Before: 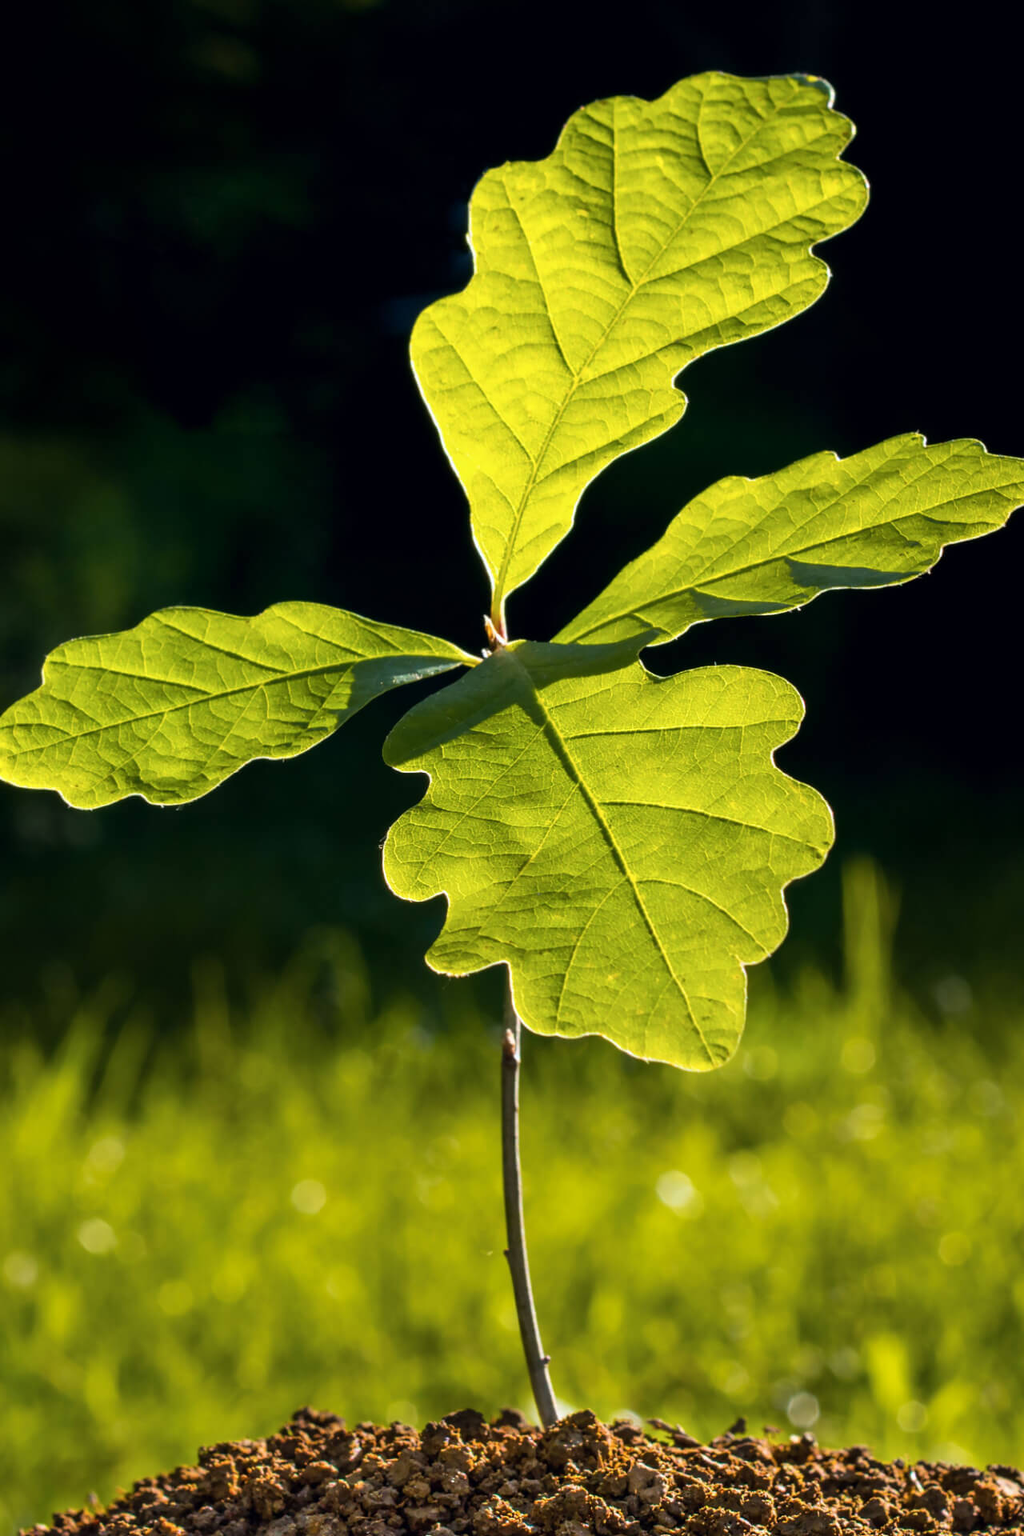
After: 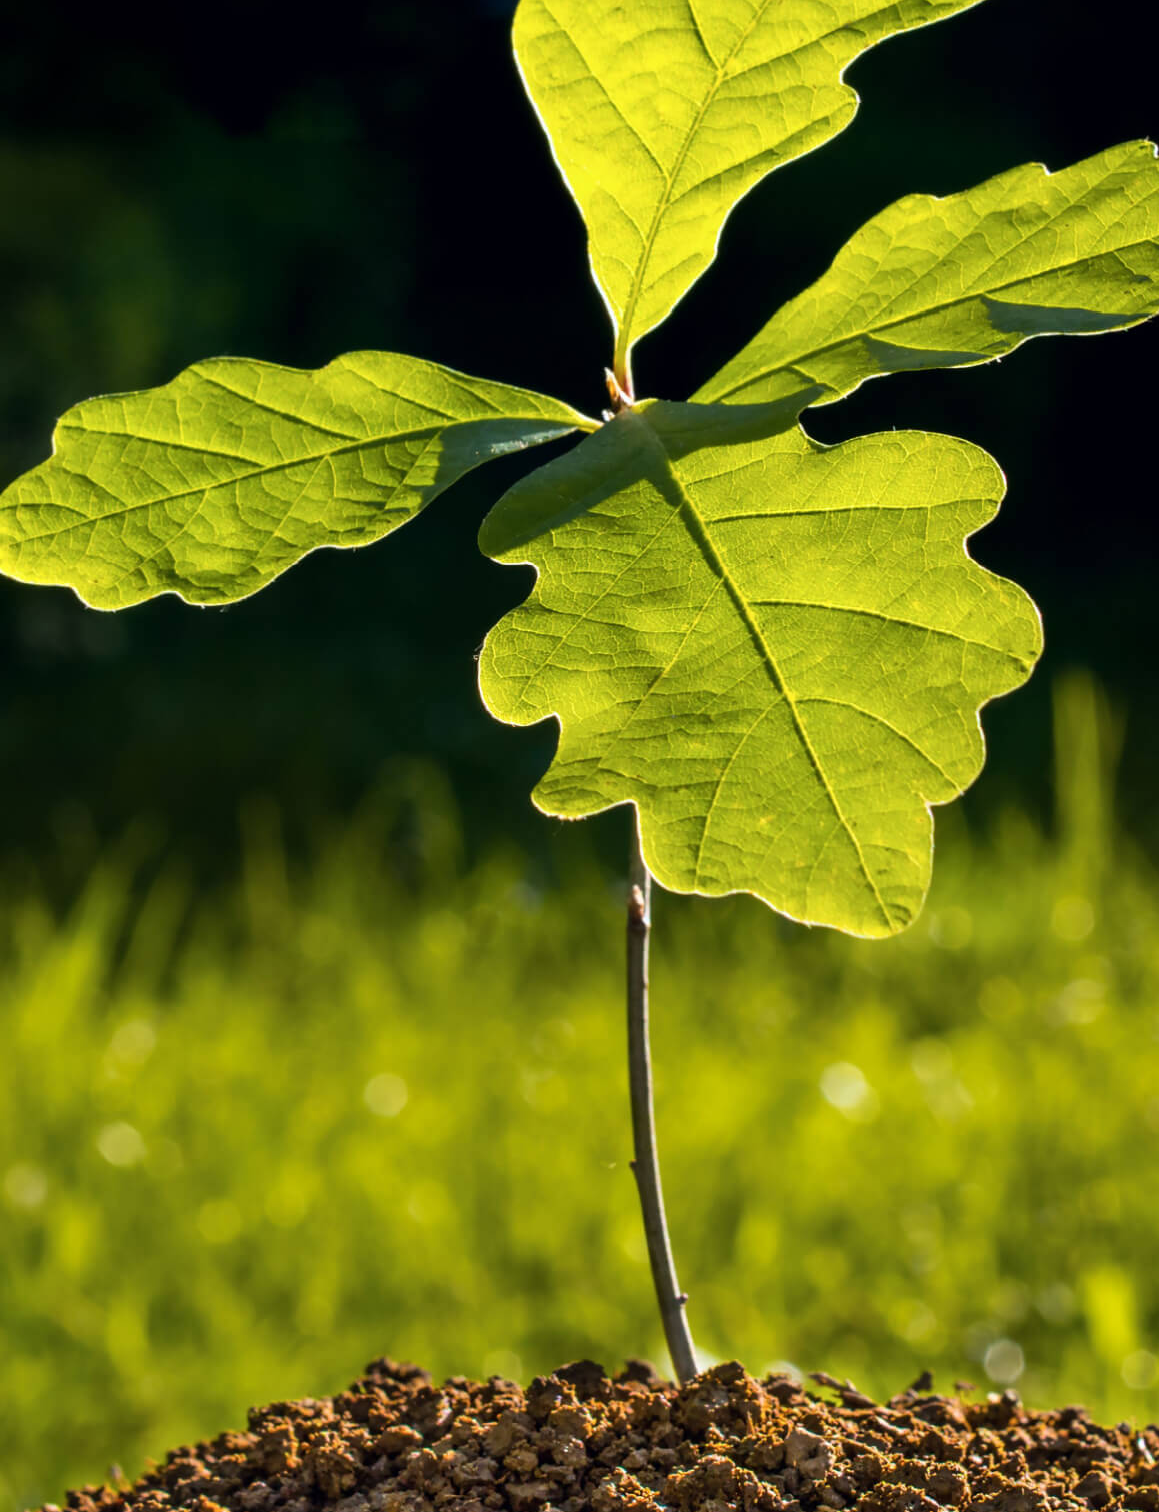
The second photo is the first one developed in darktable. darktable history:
crop: top 20.916%, right 9.437%, bottom 0.316%
white balance: emerald 1
